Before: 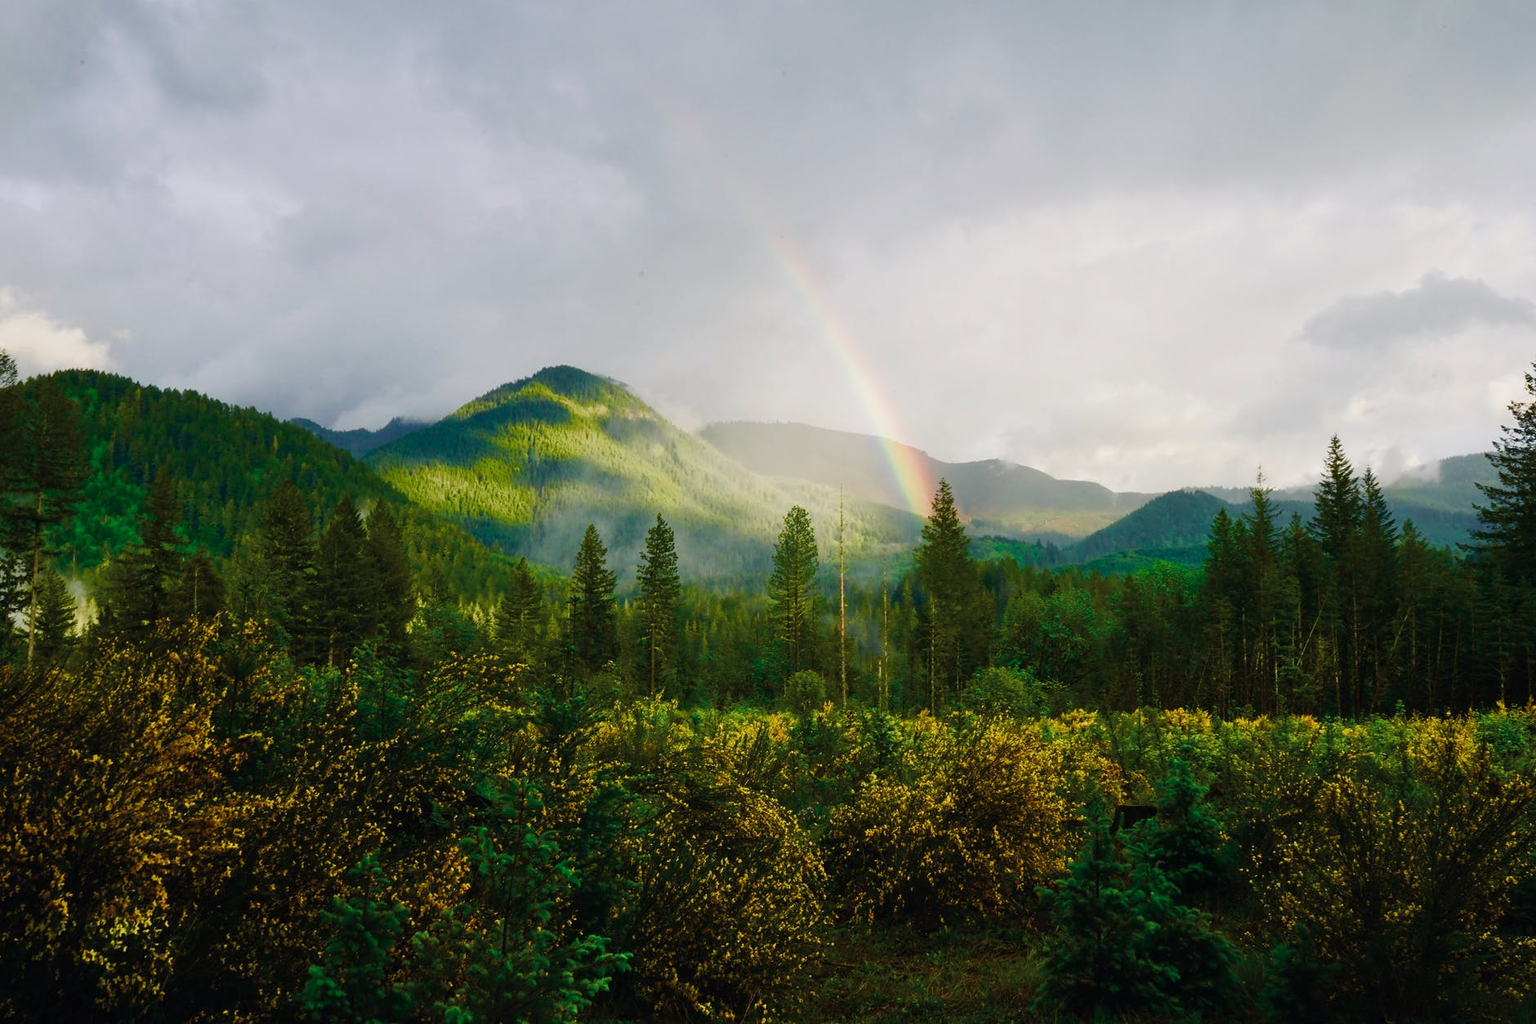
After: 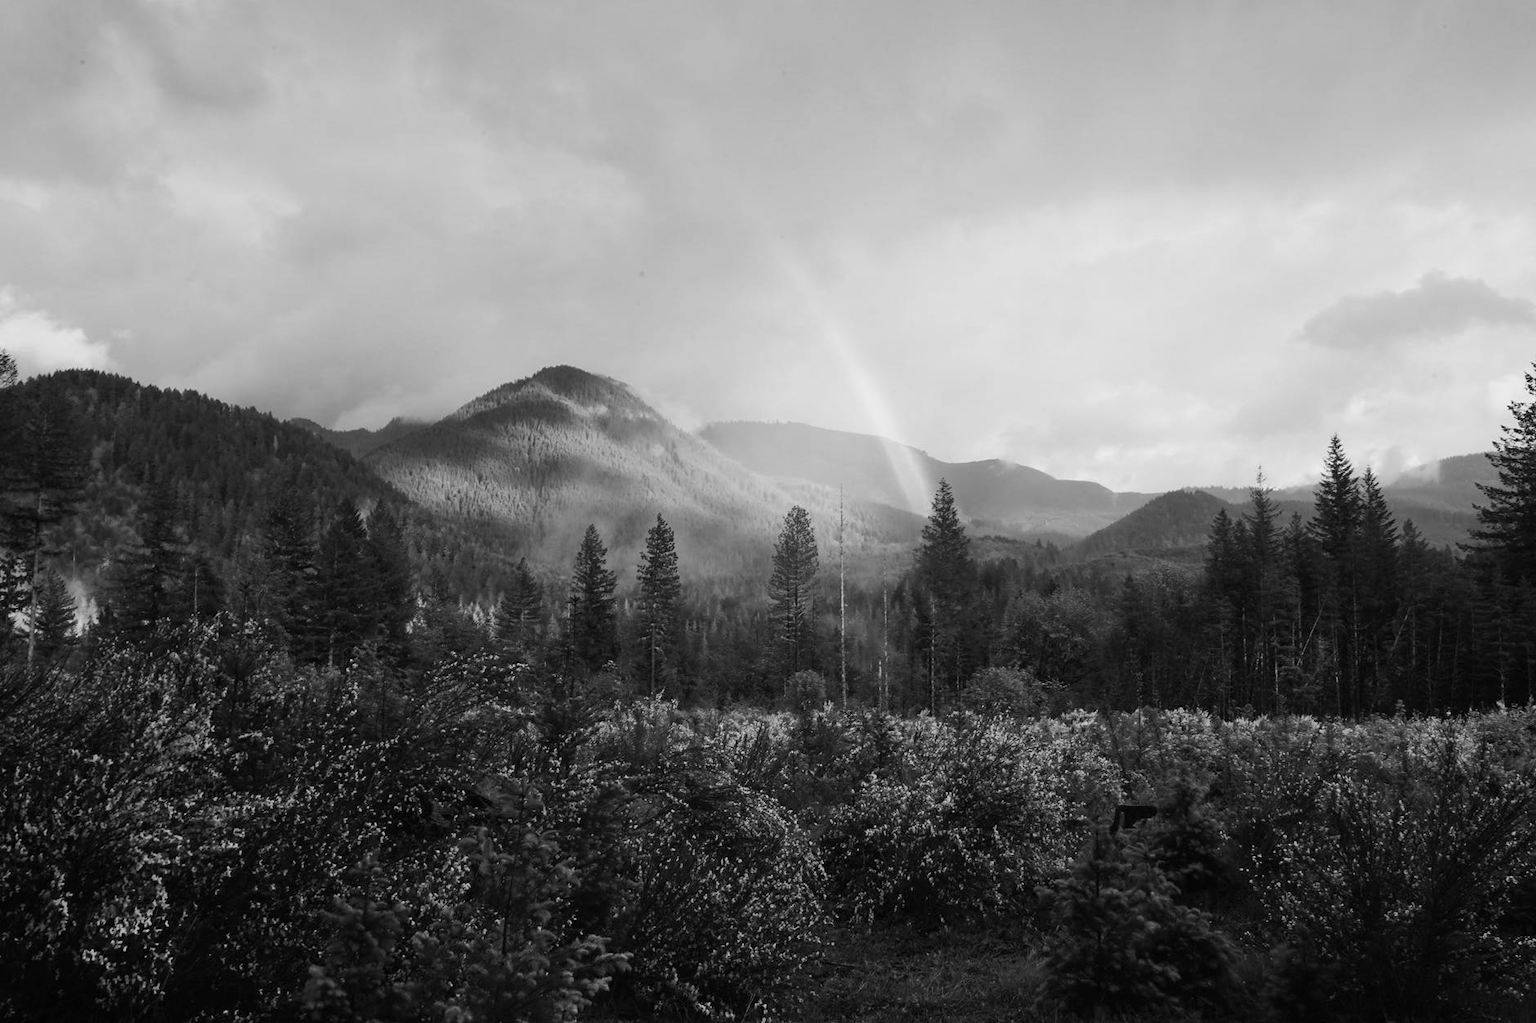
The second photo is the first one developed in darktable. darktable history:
tone equalizer: -8 EV -1.84 EV, -7 EV -1.16 EV, -6 EV -1.62 EV, smoothing diameter 25%, edges refinement/feathering 10, preserve details guided filter
white balance: red 0.967, blue 1.119, emerald 0.756
color zones: curves: ch0 [(0.004, 0.588) (0.116, 0.636) (0.259, 0.476) (0.423, 0.464) (0.75, 0.5)]; ch1 [(0, 0) (0.143, 0) (0.286, 0) (0.429, 0) (0.571, 0) (0.714, 0) (0.857, 0)]
color balance rgb: on, module defaults
